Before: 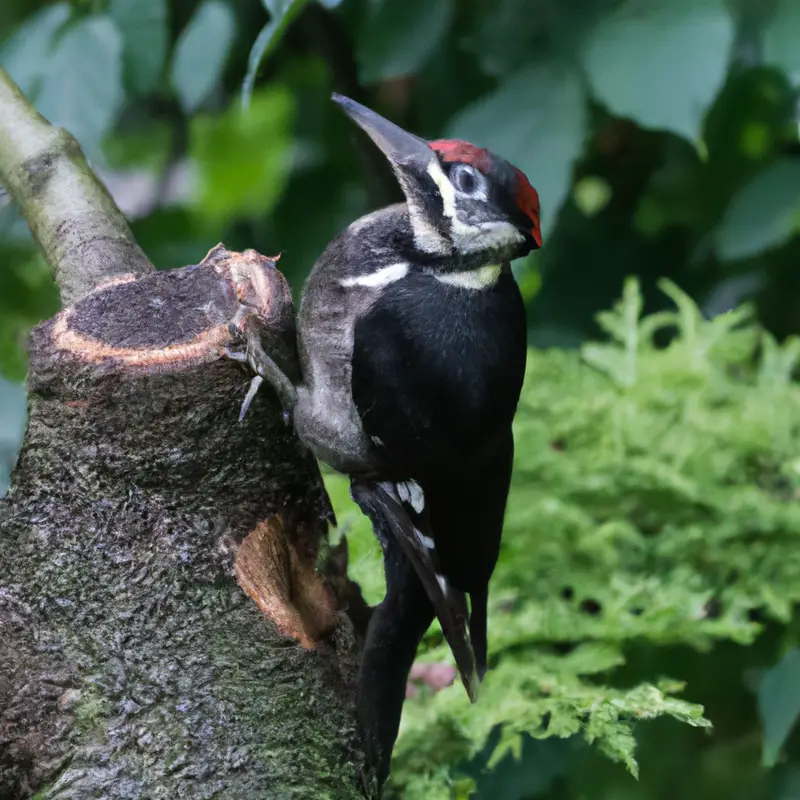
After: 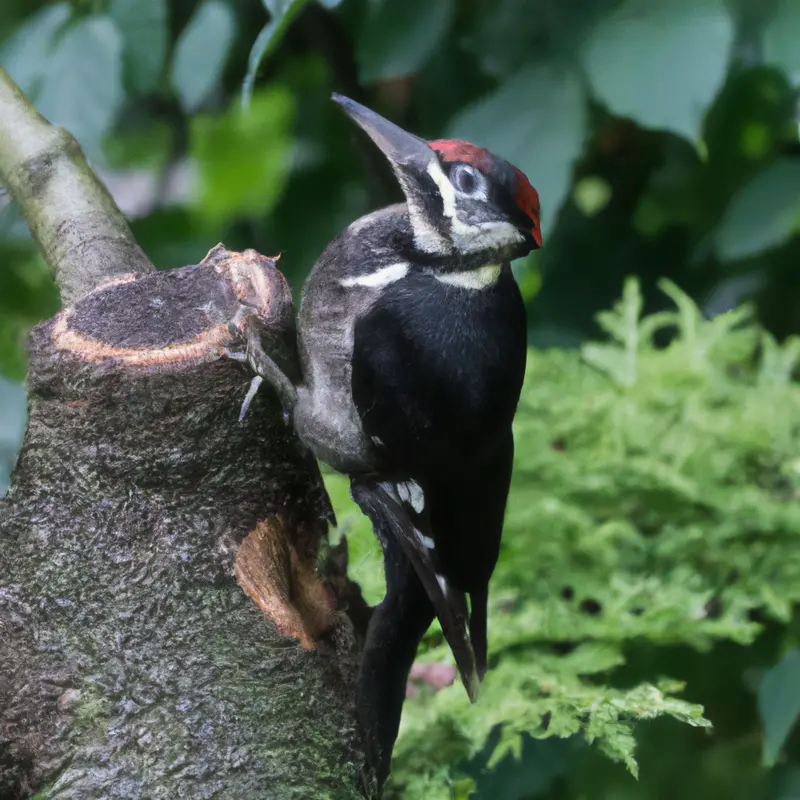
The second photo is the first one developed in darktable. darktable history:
haze removal: strength -0.094, compatibility mode true, adaptive false
